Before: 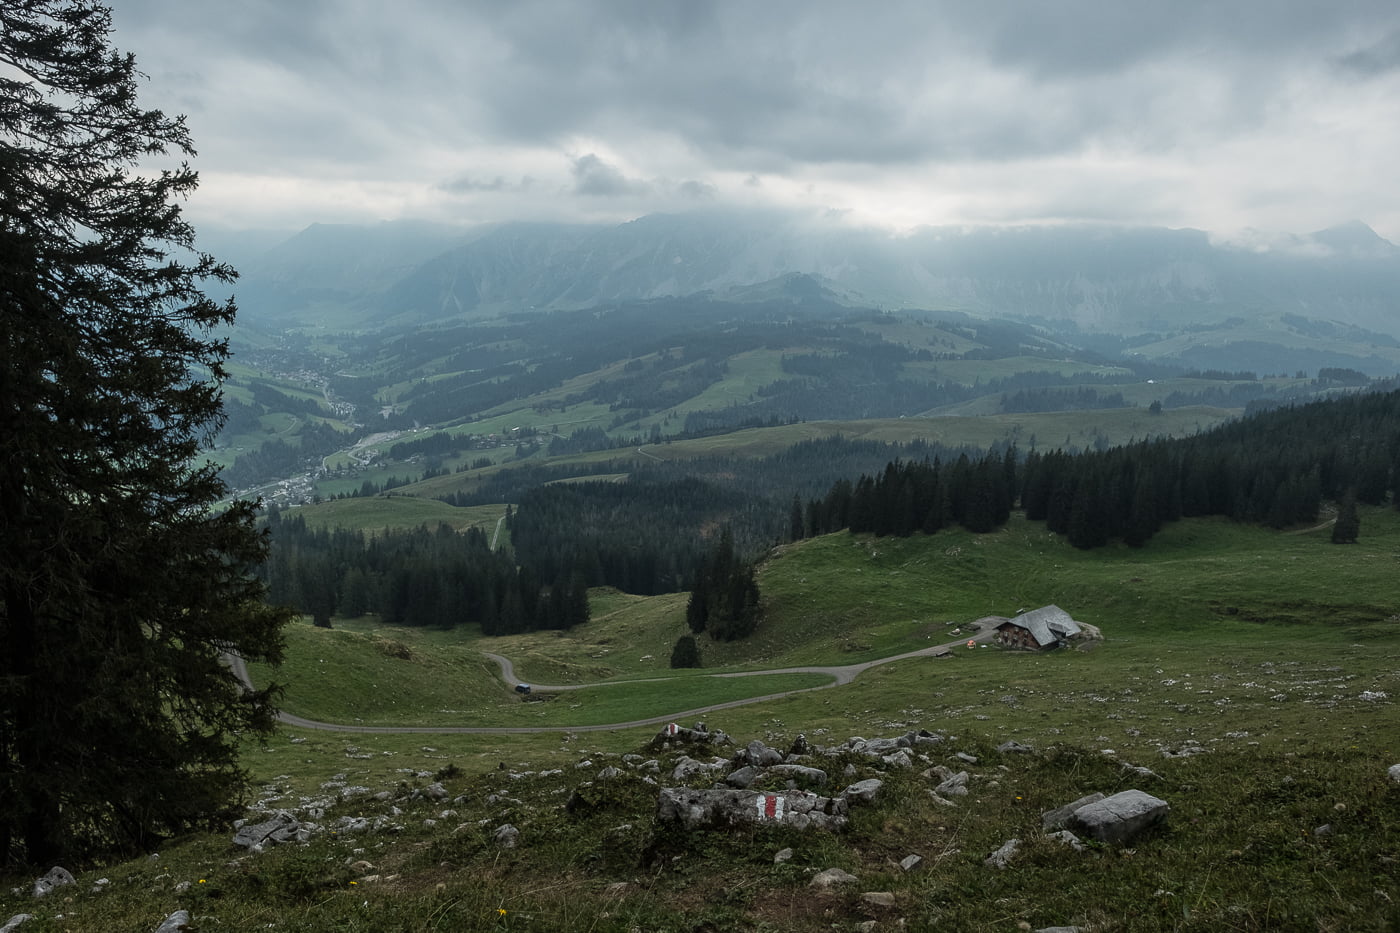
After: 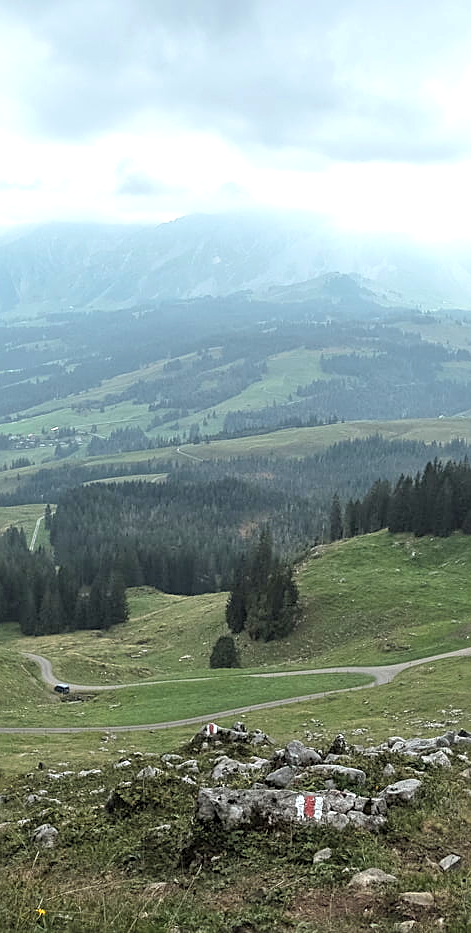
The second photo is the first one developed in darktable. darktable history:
exposure: black level correction 0.001, exposure 1.043 EV, compensate highlight preservation false
crop: left 32.999%, right 33.351%
sharpen: on, module defaults
contrast brightness saturation: brightness 0.144
